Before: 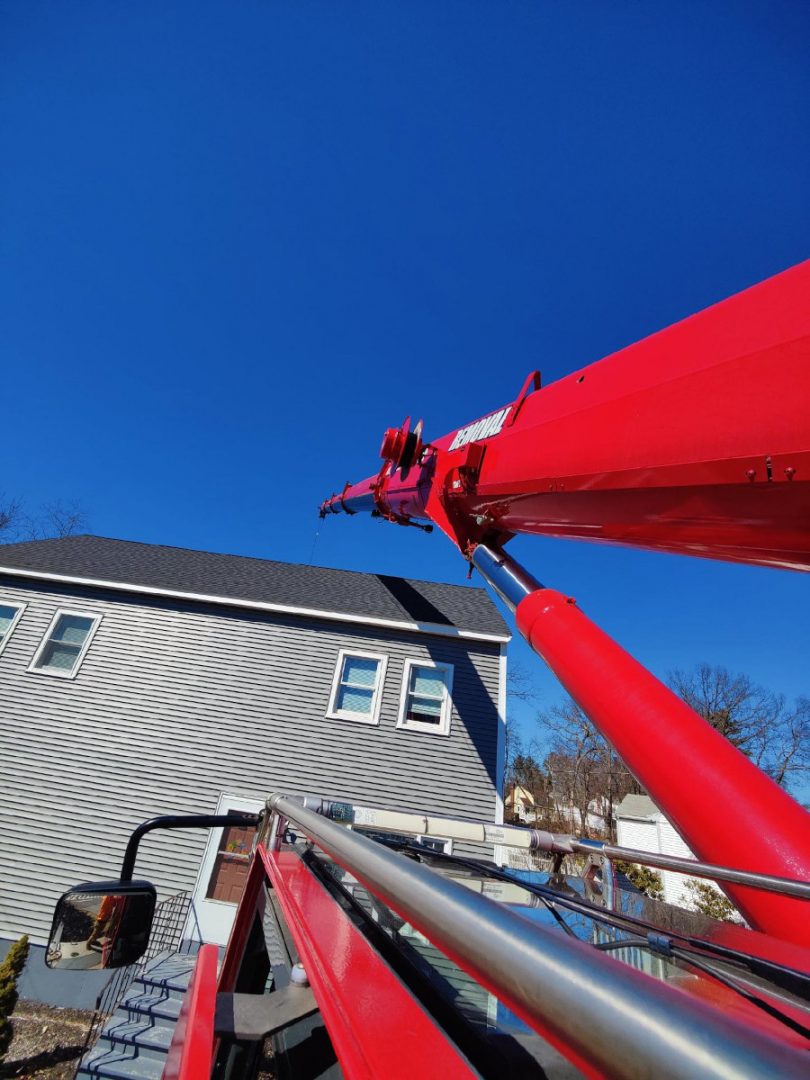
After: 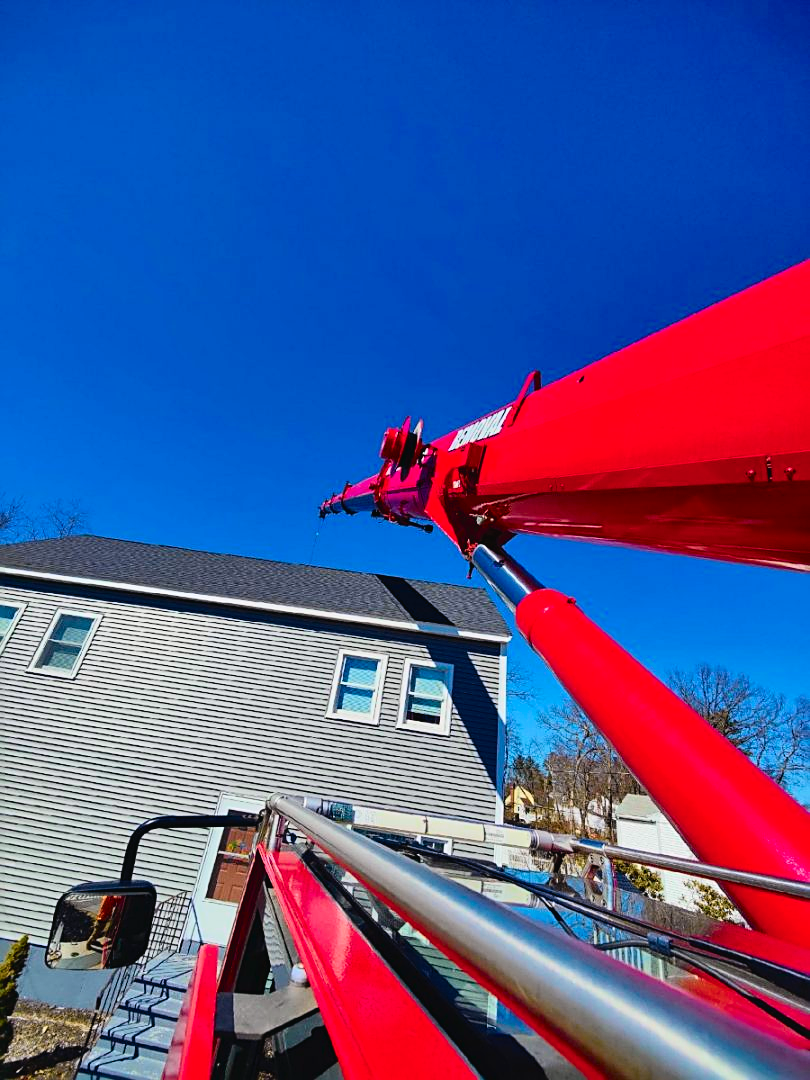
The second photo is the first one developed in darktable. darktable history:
shadows and highlights: shadows 30.63, highlights -63.22, shadows color adjustment 98%, highlights color adjustment 58.61%, soften with gaussian
tone curve: curves: ch0 [(0, 0.022) (0.114, 0.096) (0.282, 0.299) (0.456, 0.51) (0.613, 0.693) (0.786, 0.843) (0.999, 0.949)]; ch1 [(0, 0) (0.384, 0.365) (0.463, 0.447) (0.486, 0.474) (0.503, 0.5) (0.535, 0.522) (0.555, 0.546) (0.593, 0.599) (0.755, 0.793) (1, 1)]; ch2 [(0, 0) (0.369, 0.375) (0.449, 0.434) (0.501, 0.5) (0.528, 0.517) (0.561, 0.57) (0.612, 0.631) (0.668, 0.659) (1, 1)], color space Lab, independent channels, preserve colors none
sharpen: on, module defaults
color balance rgb: perceptual saturation grading › global saturation 30%, global vibrance 20%
